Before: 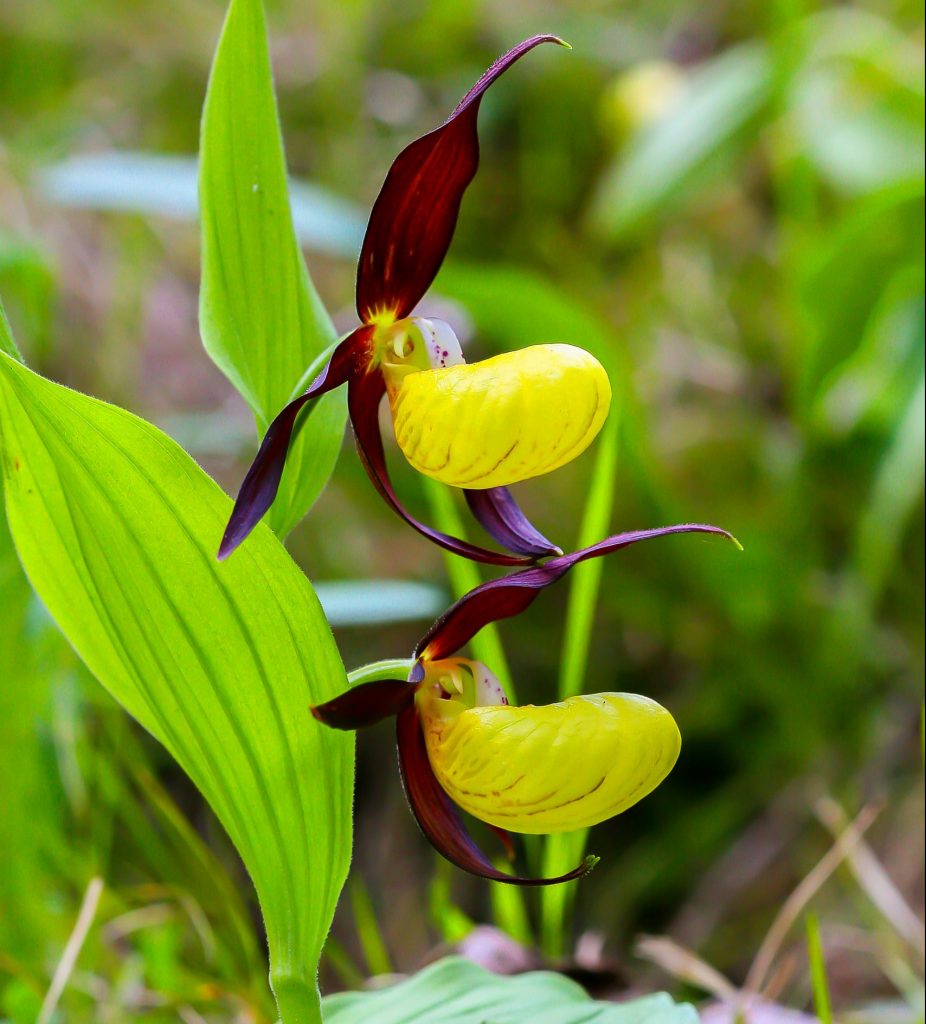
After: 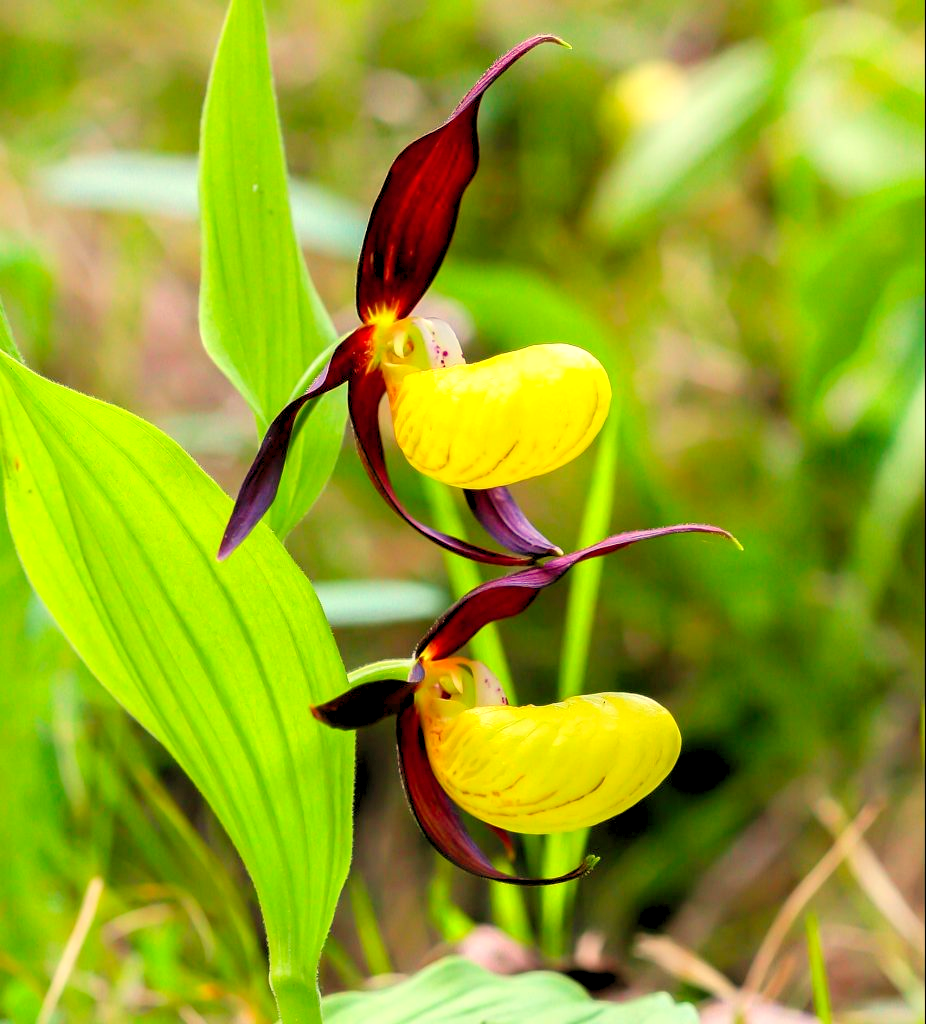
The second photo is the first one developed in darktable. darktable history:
levels: black 3.83%, white 90.64%, levels [0.044, 0.416, 0.908]
white balance: red 1.08, blue 0.791
